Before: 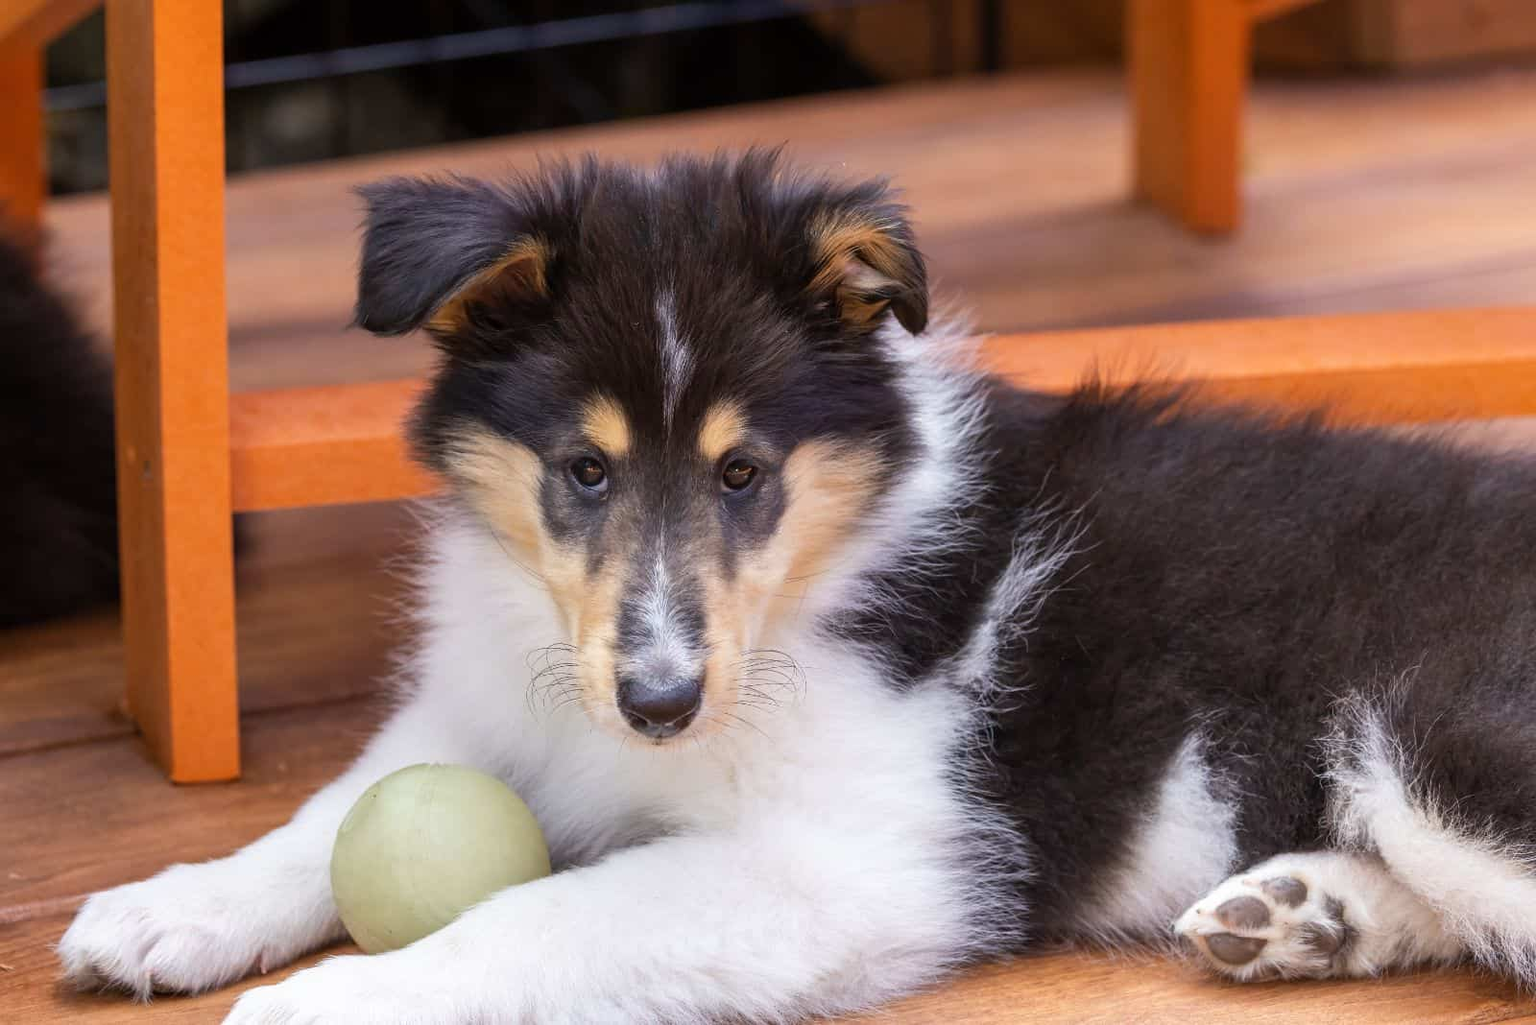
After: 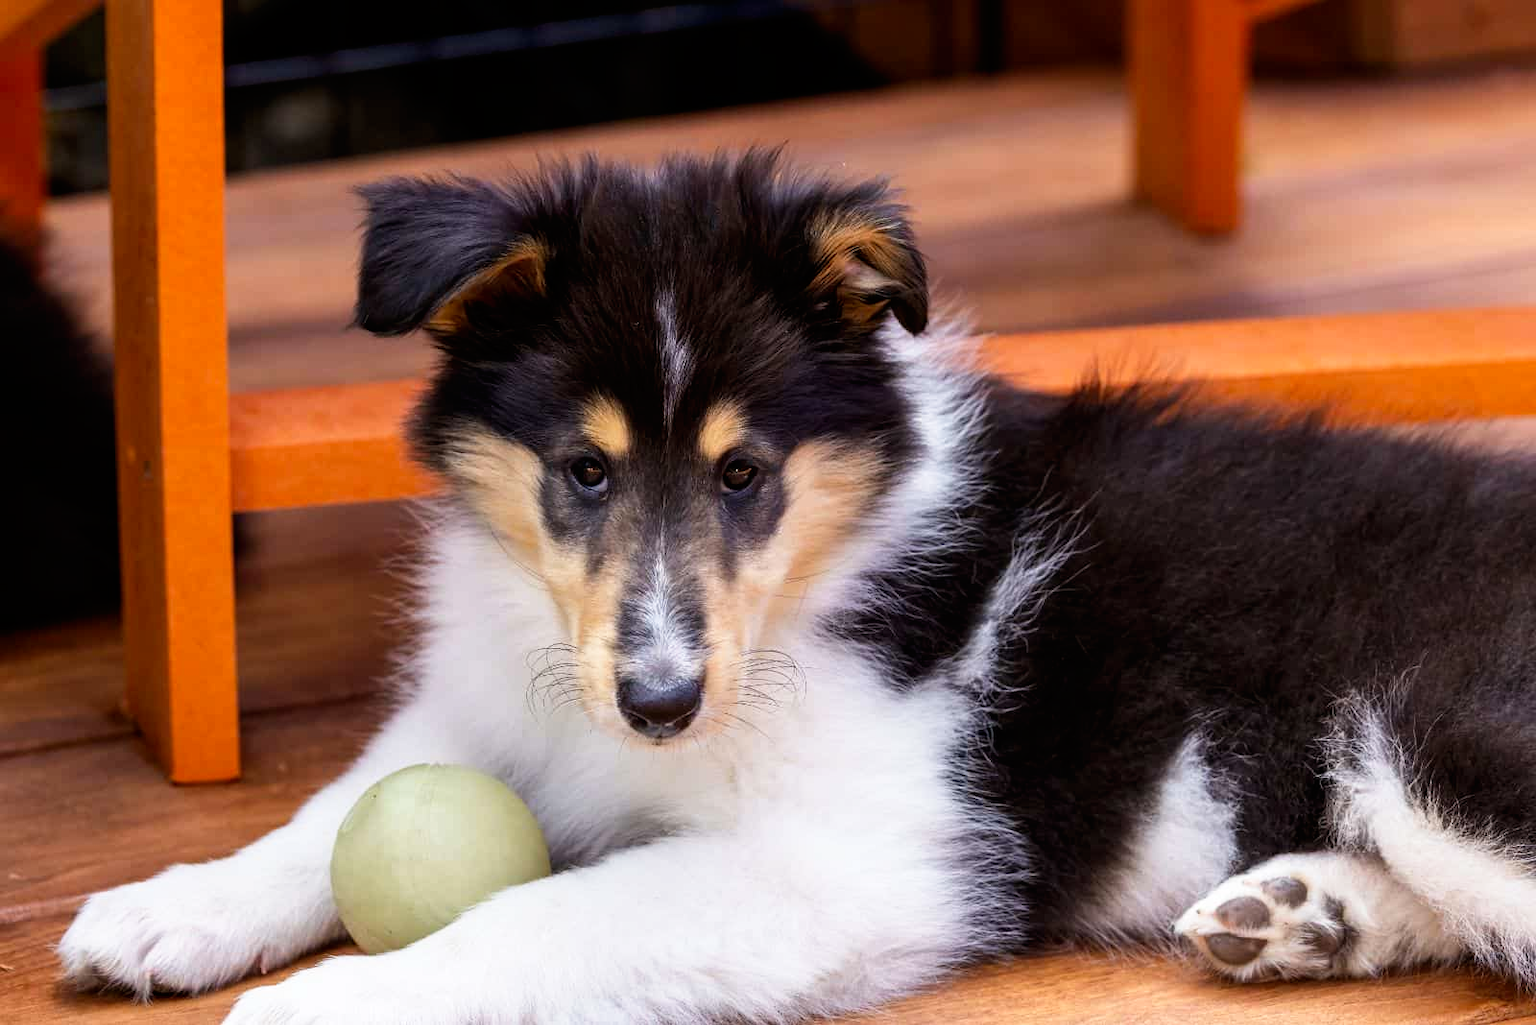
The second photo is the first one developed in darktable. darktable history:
tone curve: curves: ch0 [(0, 0) (0.003, 0) (0.011, 0.001) (0.025, 0.003) (0.044, 0.006) (0.069, 0.009) (0.1, 0.013) (0.136, 0.032) (0.177, 0.067) (0.224, 0.121) (0.277, 0.185) (0.335, 0.255) (0.399, 0.333) (0.468, 0.417) (0.543, 0.508) (0.623, 0.606) (0.709, 0.71) (0.801, 0.819) (0.898, 0.926) (1, 1)], preserve colors none
